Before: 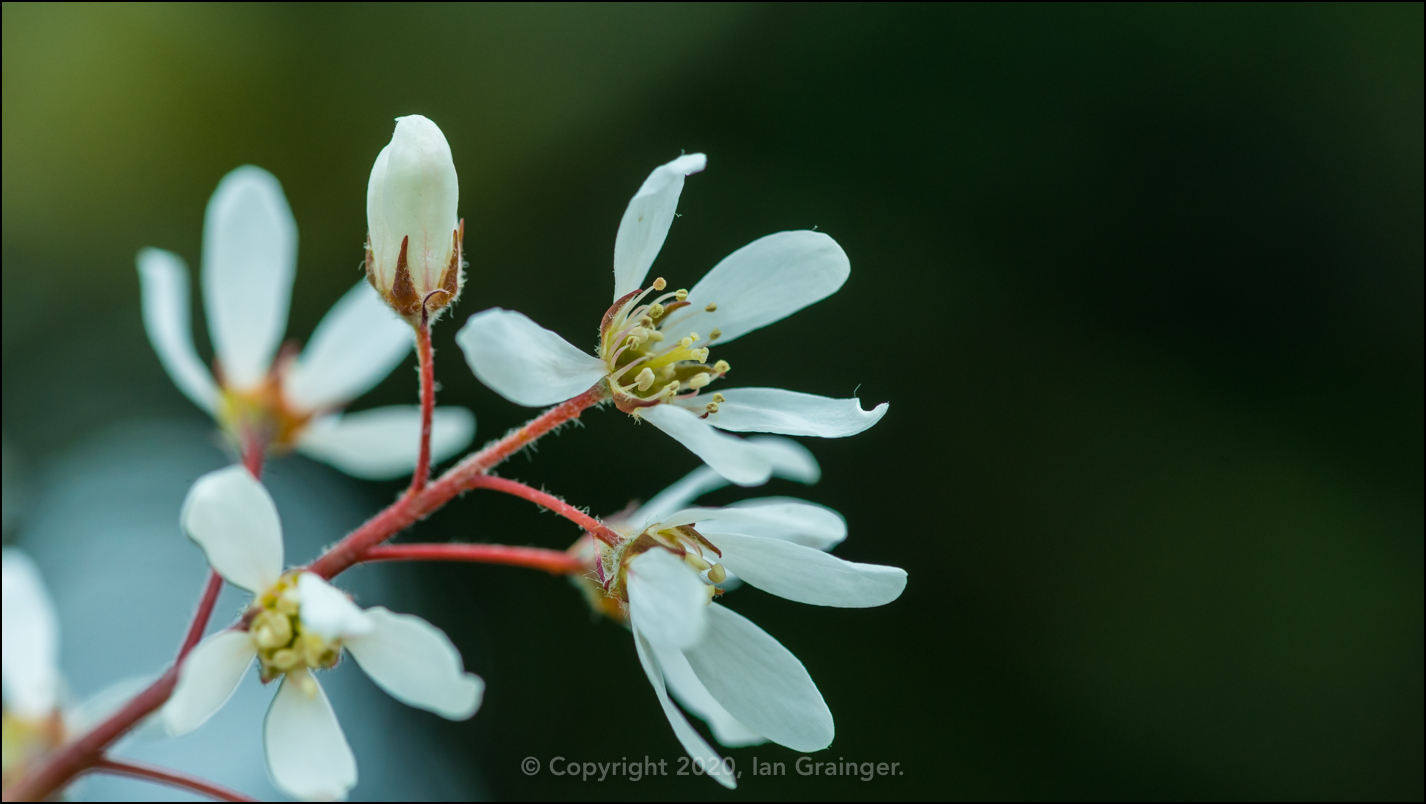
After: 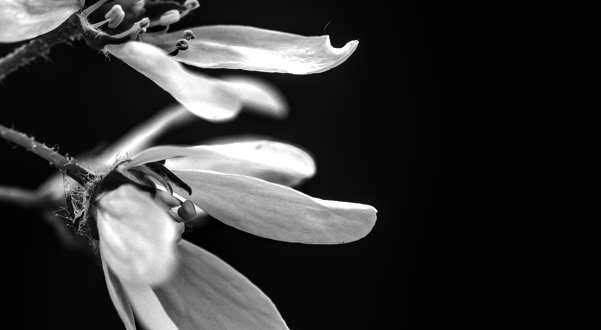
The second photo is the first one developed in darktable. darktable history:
tone equalizer: -8 EV -0.75 EV, -7 EV -0.7 EV, -6 EV -0.6 EV, -5 EV -0.4 EV, -3 EV 0.4 EV, -2 EV 0.6 EV, -1 EV 0.7 EV, +0 EV 0.75 EV, edges refinement/feathering 500, mask exposure compensation -1.57 EV, preserve details no
contrast brightness saturation: contrast 0.02, brightness -1, saturation -1
local contrast: on, module defaults
shadows and highlights: shadows 37.27, highlights -28.18, soften with gaussian
crop: left 37.221%, top 45.169%, right 20.63%, bottom 13.777%
